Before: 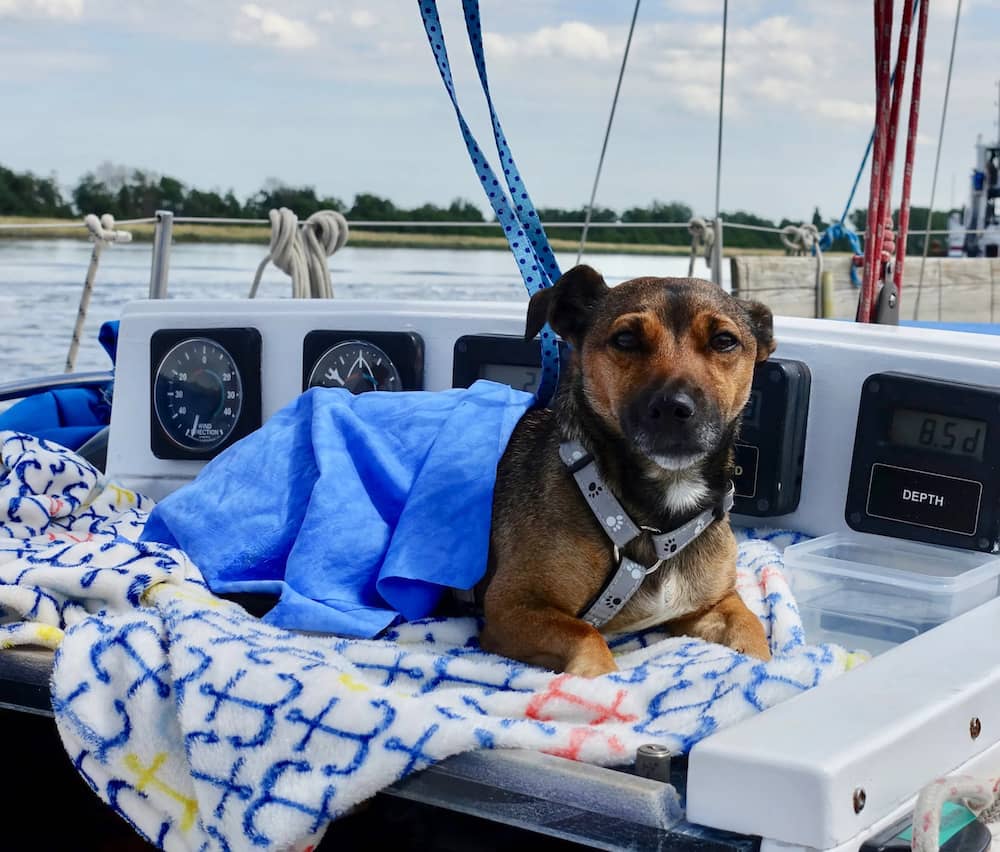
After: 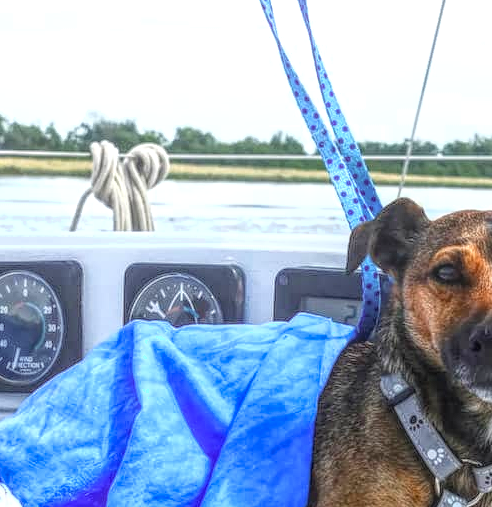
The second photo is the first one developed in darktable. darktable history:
crop: left 17.943%, top 7.882%, right 32.792%, bottom 32.606%
shadows and highlights: shadows 0.231, highlights 41.3
local contrast: highlights 20%, shadows 25%, detail 199%, midtone range 0.2
exposure: exposure 1 EV, compensate highlight preservation false
